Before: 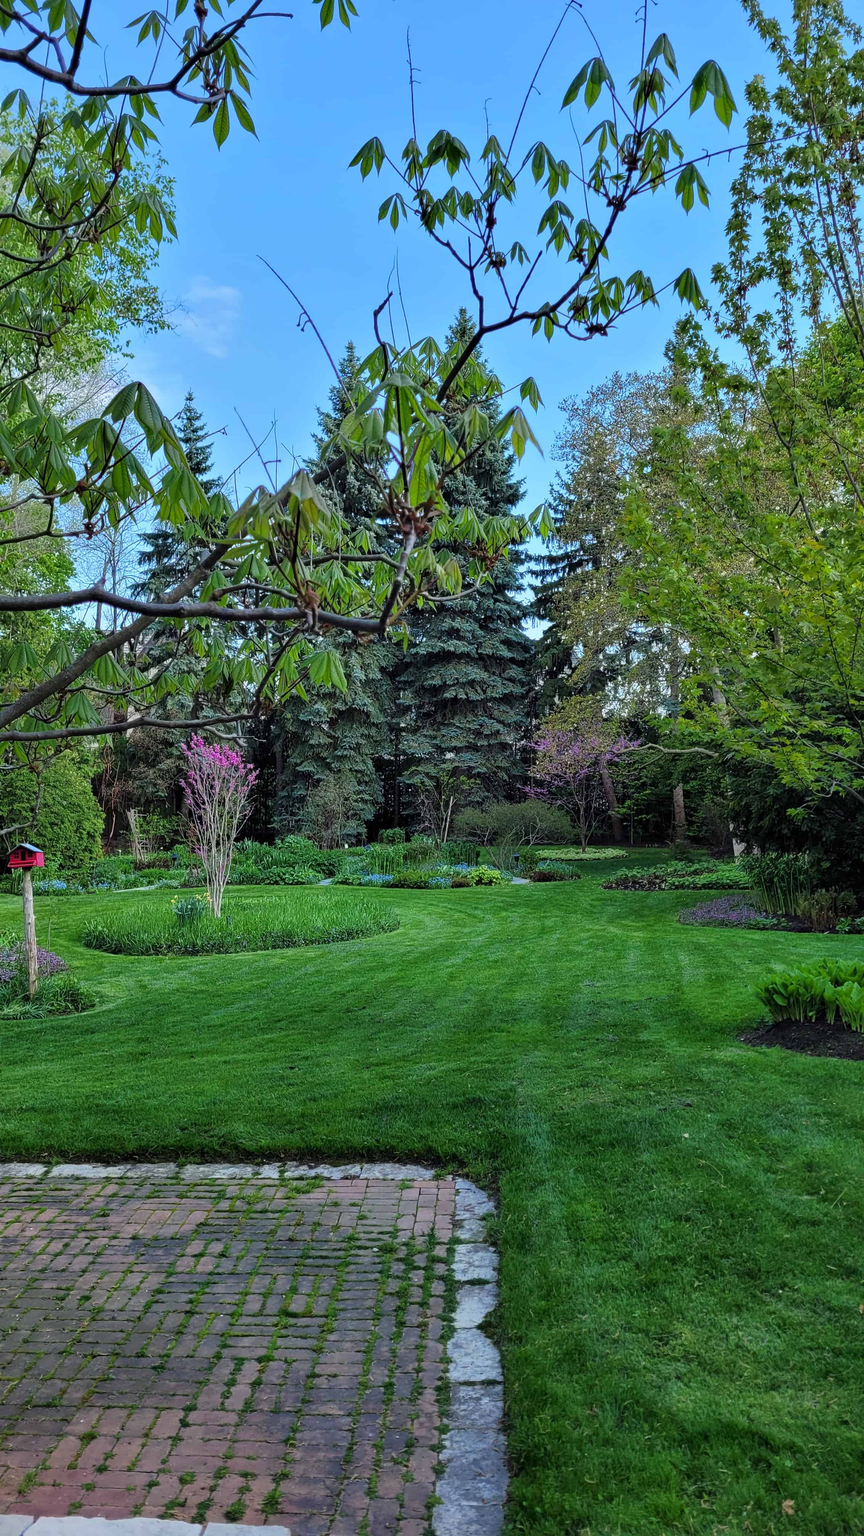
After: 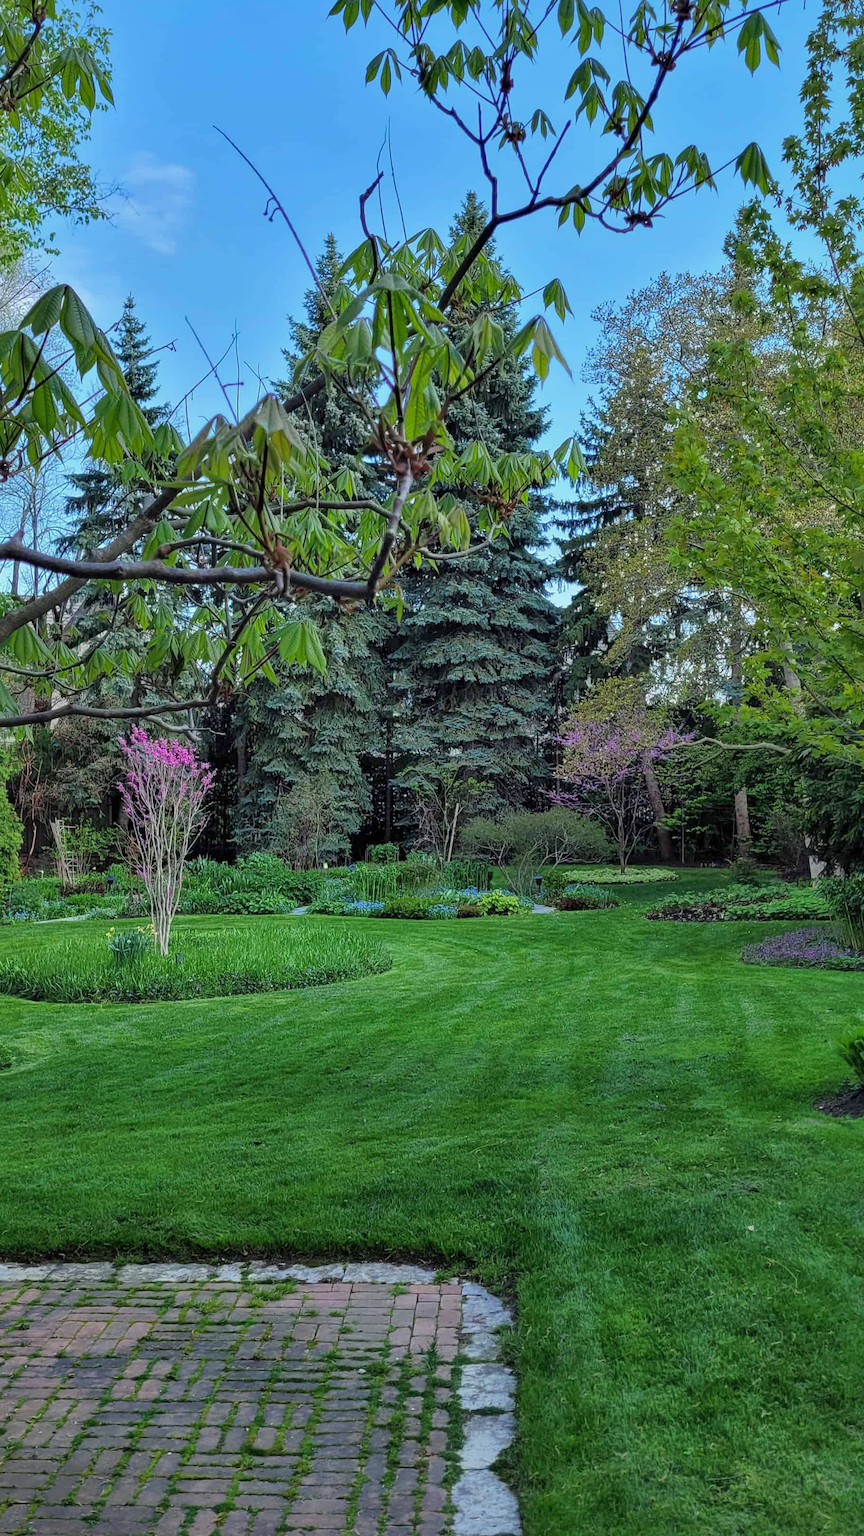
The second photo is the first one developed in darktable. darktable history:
shadows and highlights: on, module defaults
crop and rotate: left 10.071%, top 10.071%, right 10.02%, bottom 10.02%
